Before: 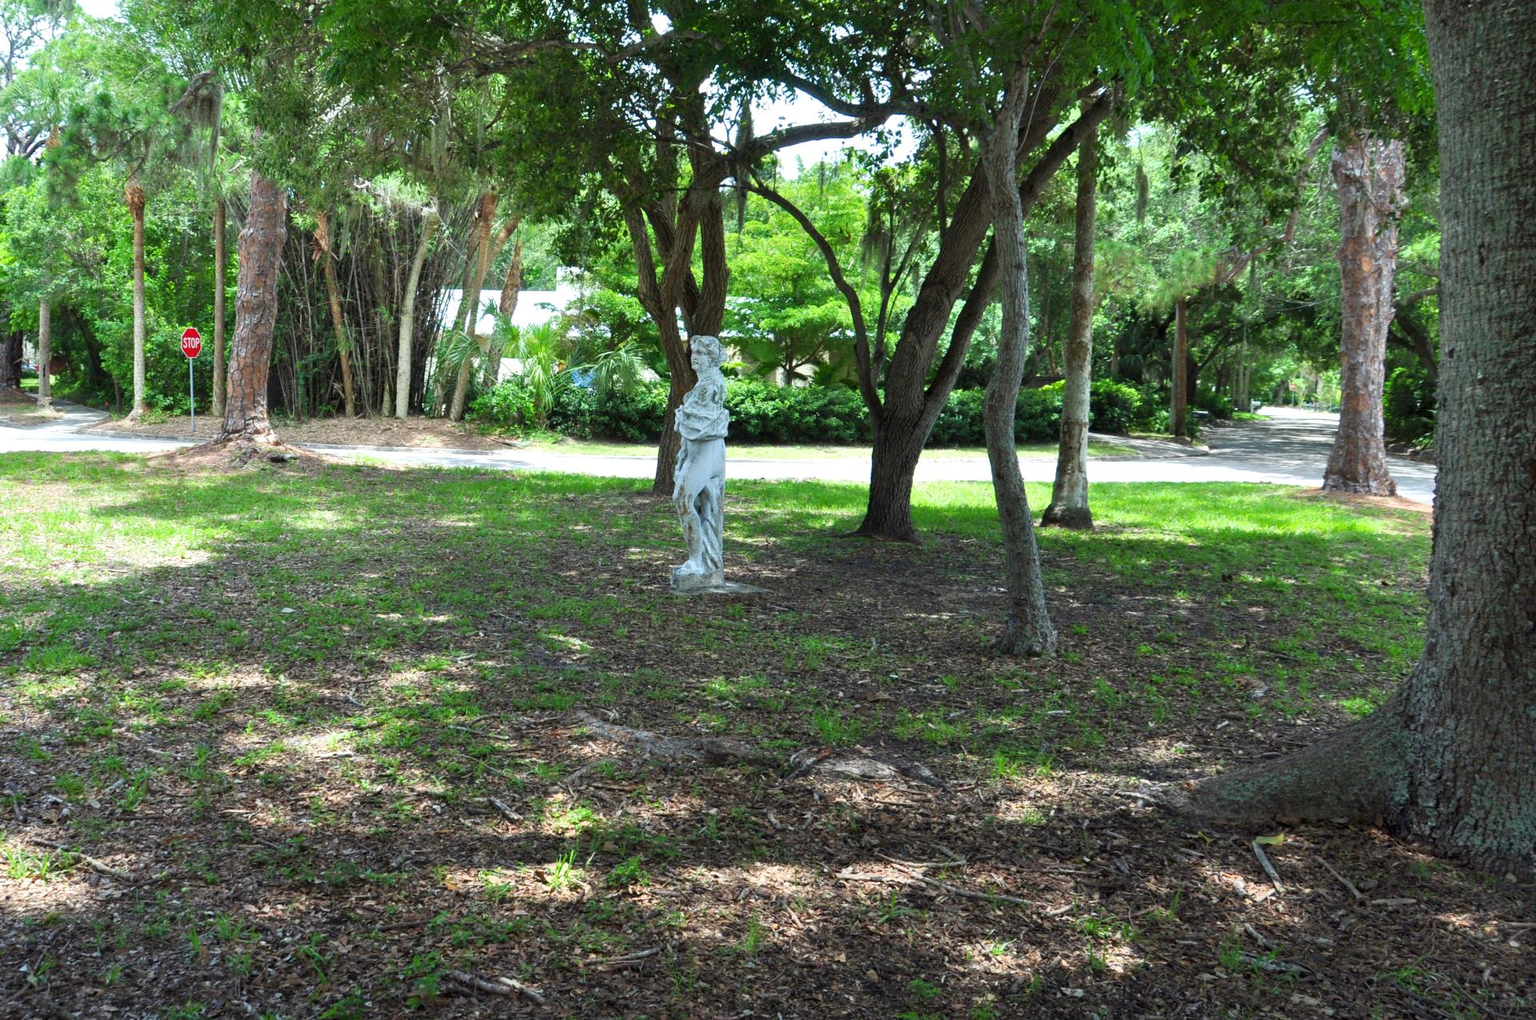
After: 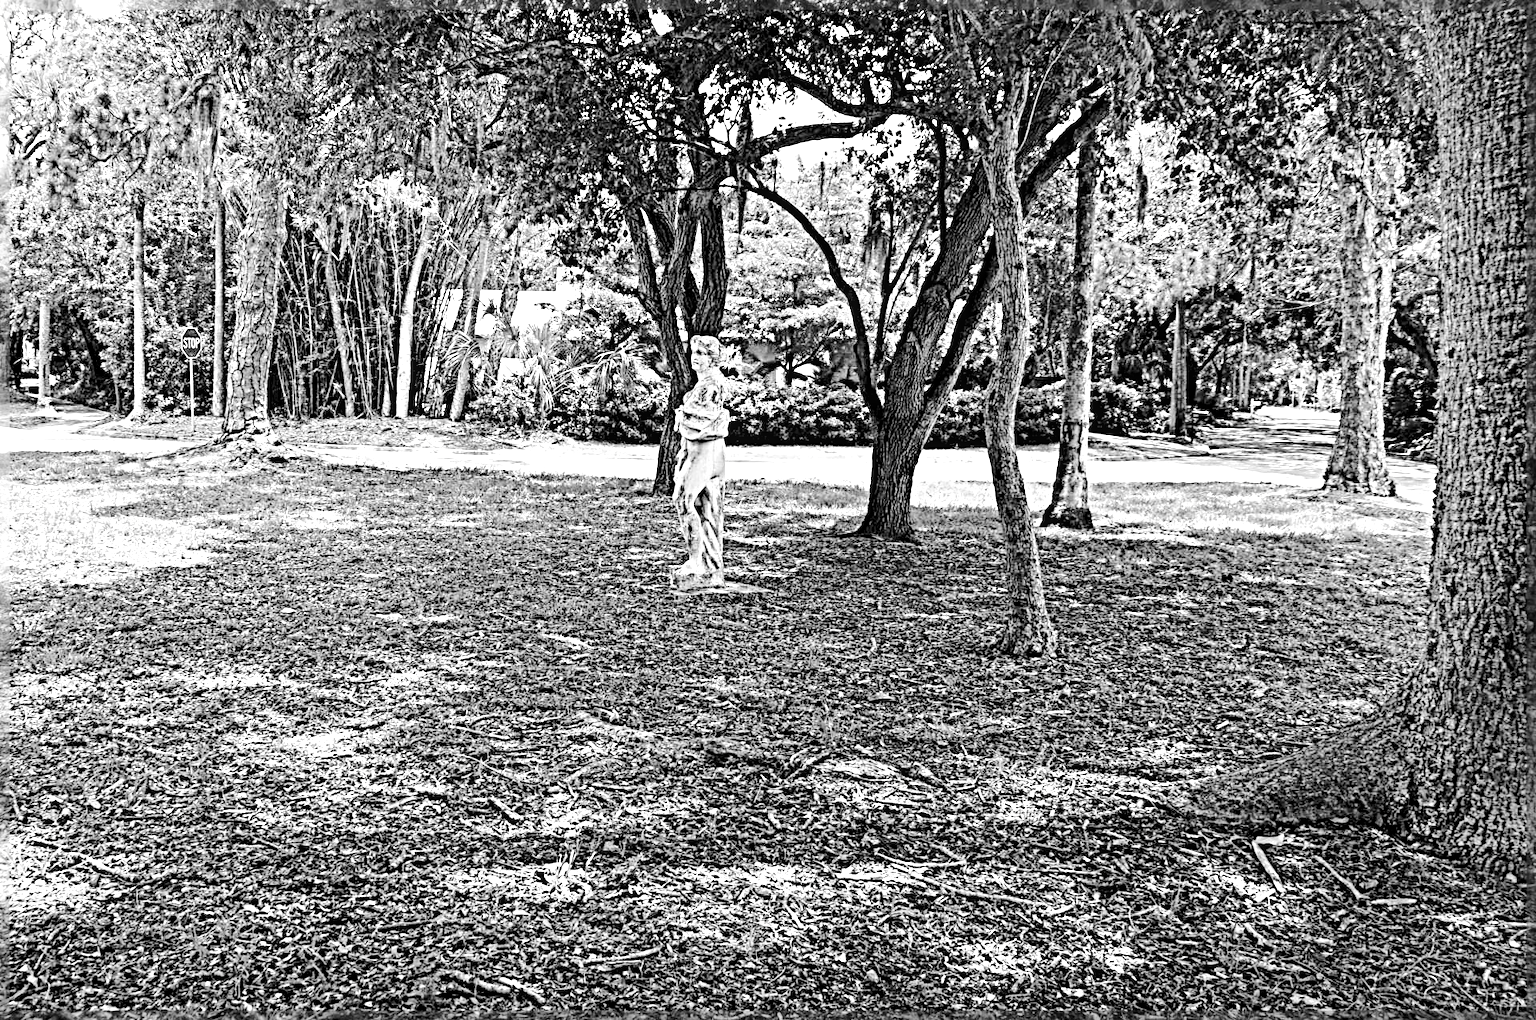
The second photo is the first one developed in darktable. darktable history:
local contrast: shadows 94%, midtone range 0.5
color calibration: output gray [0.21, 0.42, 0.37, 0], illuminant custom, x 0.389, y 0.387, temperature 3833.62 K
contrast brightness saturation: brightness 0.091, saturation 0.193
tone equalizer: -8 EV -0.437 EV, -7 EV -0.398 EV, -6 EV -0.369 EV, -5 EV -0.247 EV, -3 EV 0.191 EV, -2 EV 0.351 EV, -1 EV 0.37 EV, +0 EV 0.436 EV
sharpen: radius 6.248, amount 1.807, threshold 0.075
tone curve: curves: ch0 [(0, 0.026) (0.146, 0.158) (0.272, 0.34) (0.453, 0.627) (0.687, 0.829) (1, 1)], preserve colors none
